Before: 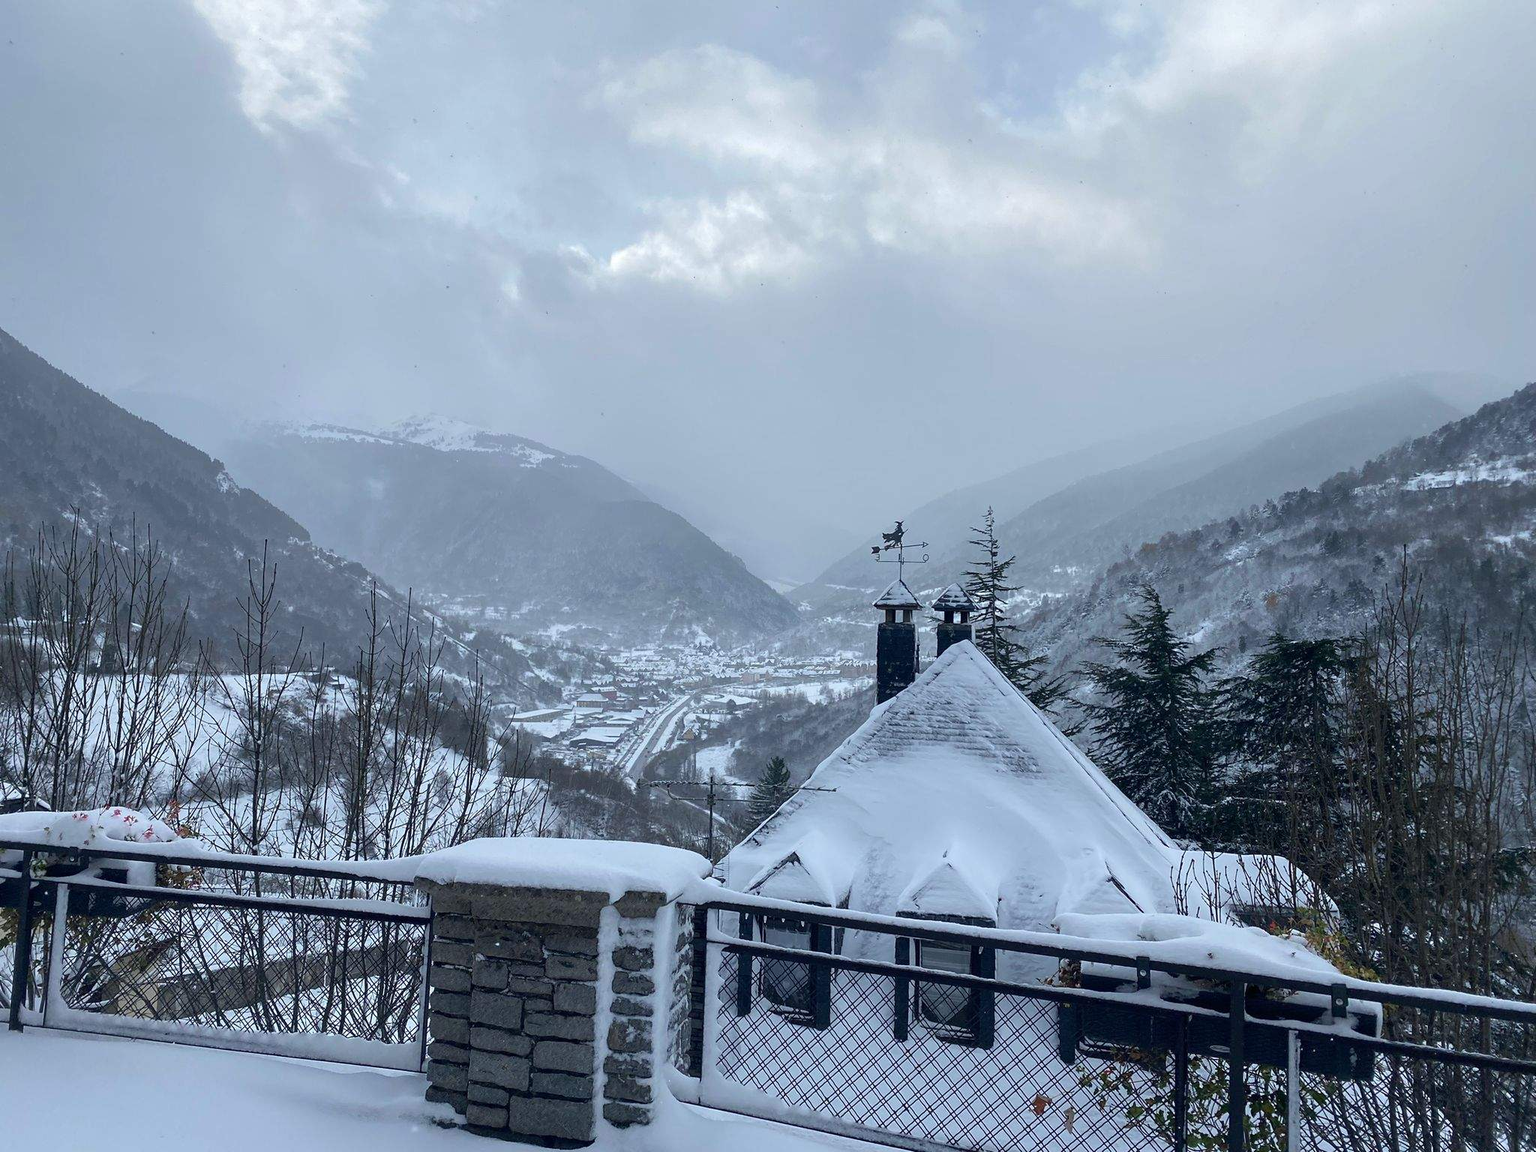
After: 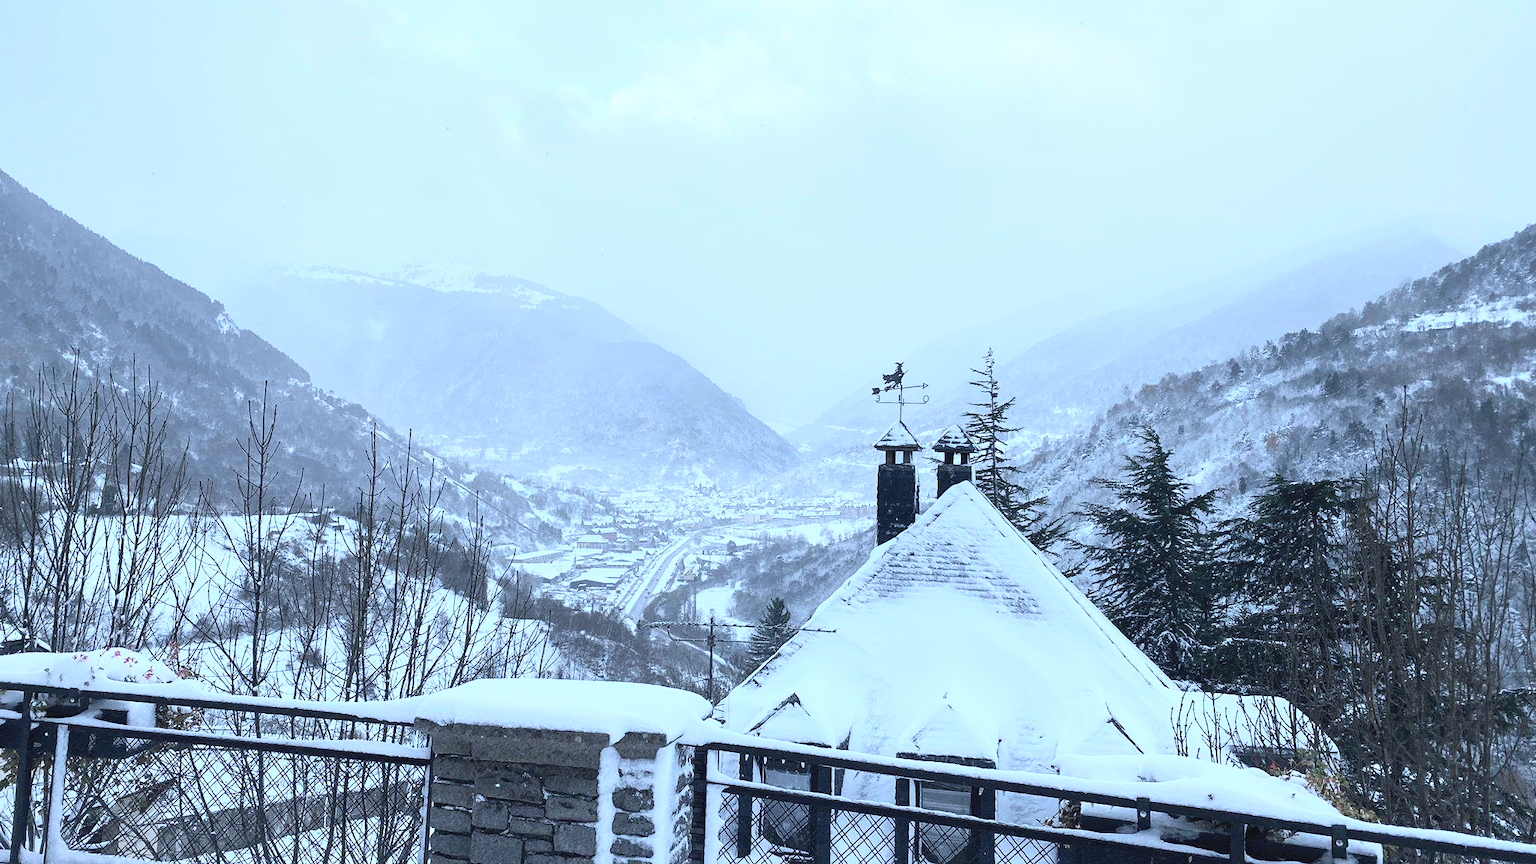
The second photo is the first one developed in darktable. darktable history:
crop: top 13.819%, bottom 11.169%
contrast brightness saturation: contrast 0.43, brightness 0.56, saturation -0.19
color correction: highlights a* -2.24, highlights b* -18.1
local contrast: mode bilateral grid, contrast 100, coarseness 100, detail 94%, midtone range 0.2
